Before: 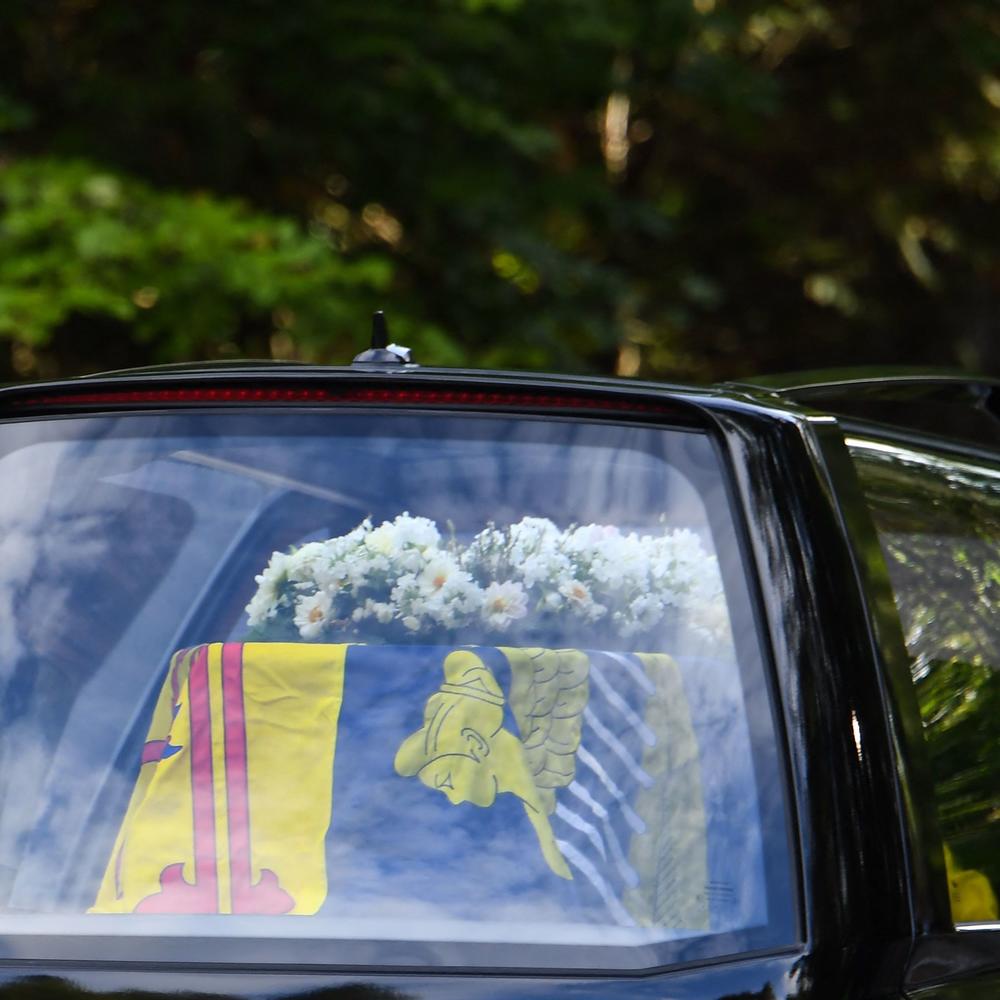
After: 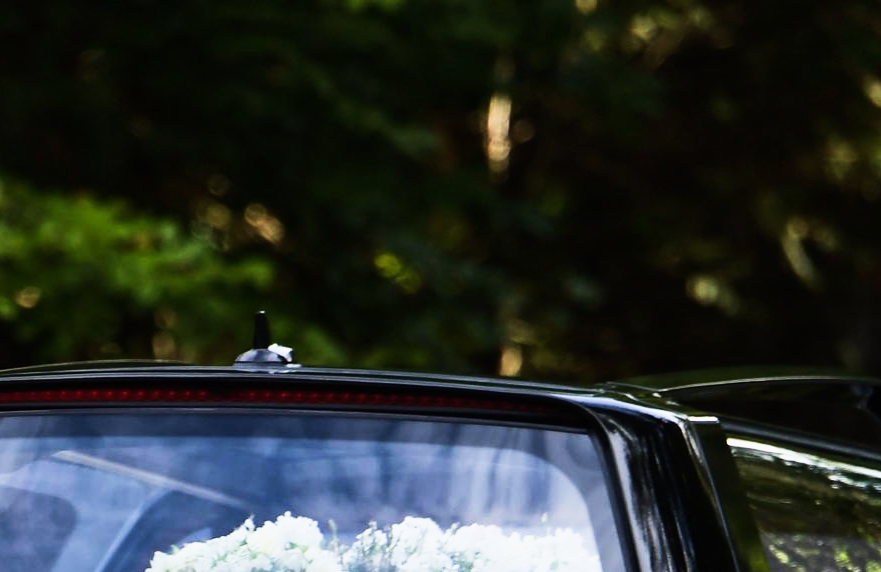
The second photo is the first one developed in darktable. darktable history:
velvia: on, module defaults
crop and rotate: left 11.812%, bottom 42.776%
sigmoid: contrast 1.22, skew 0.65
tone equalizer: -8 EV -1.08 EV, -7 EV -1.01 EV, -6 EV -0.867 EV, -5 EV -0.578 EV, -3 EV 0.578 EV, -2 EV 0.867 EV, -1 EV 1.01 EV, +0 EV 1.08 EV, edges refinement/feathering 500, mask exposure compensation -1.57 EV, preserve details no
